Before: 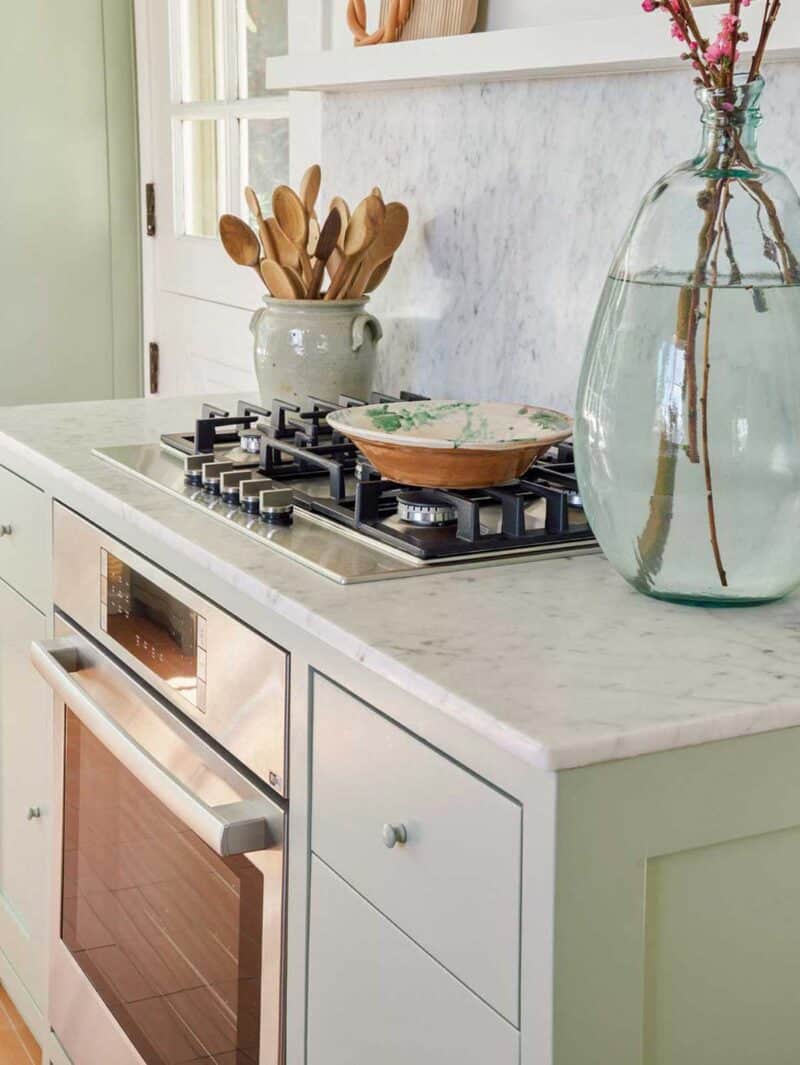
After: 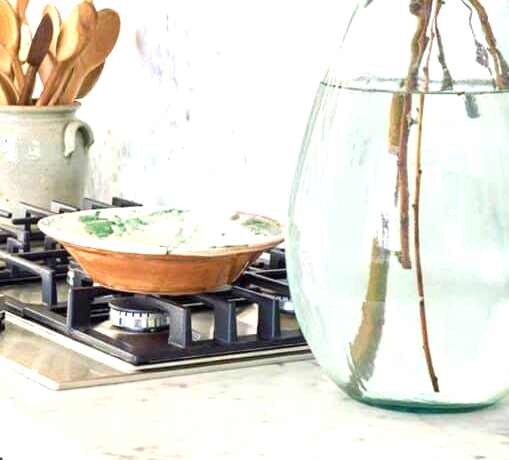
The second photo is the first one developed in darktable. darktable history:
crop: left 36.005%, top 18.293%, right 0.31%, bottom 38.444%
exposure: black level correction 0, exposure 1.2 EV, compensate exposure bias true, compensate highlight preservation false
